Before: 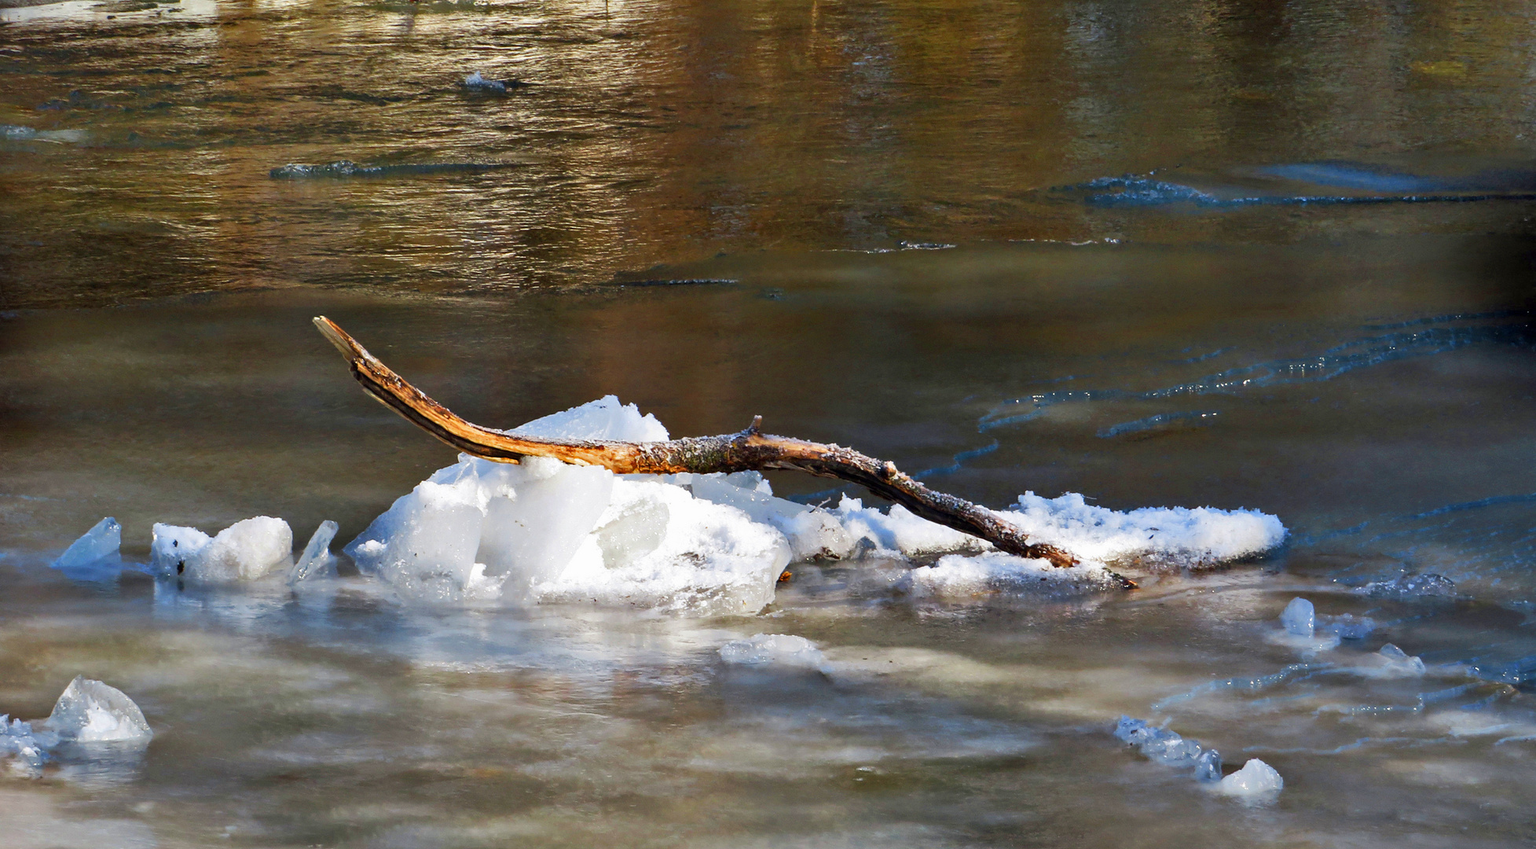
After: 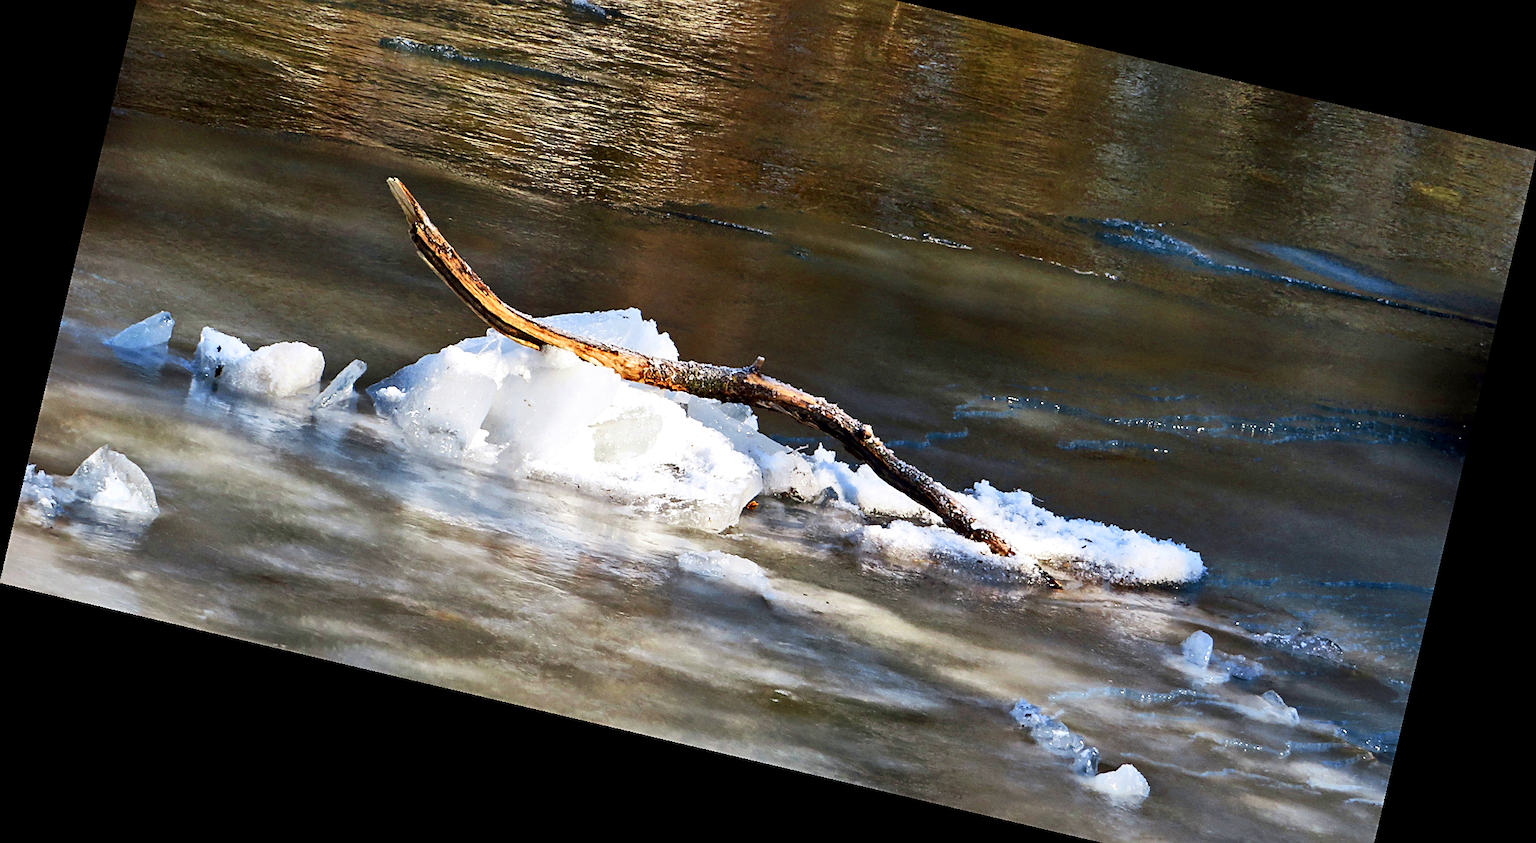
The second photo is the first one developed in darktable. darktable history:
sharpen: on, module defaults
vignetting: fall-off start 91.19%
contrast brightness saturation: contrast 0.24, brightness 0.09
rotate and perspective: rotation 13.27°, automatic cropping off
crop and rotate: top 15.774%, bottom 5.506%
local contrast: mode bilateral grid, contrast 20, coarseness 50, detail 130%, midtone range 0.2
